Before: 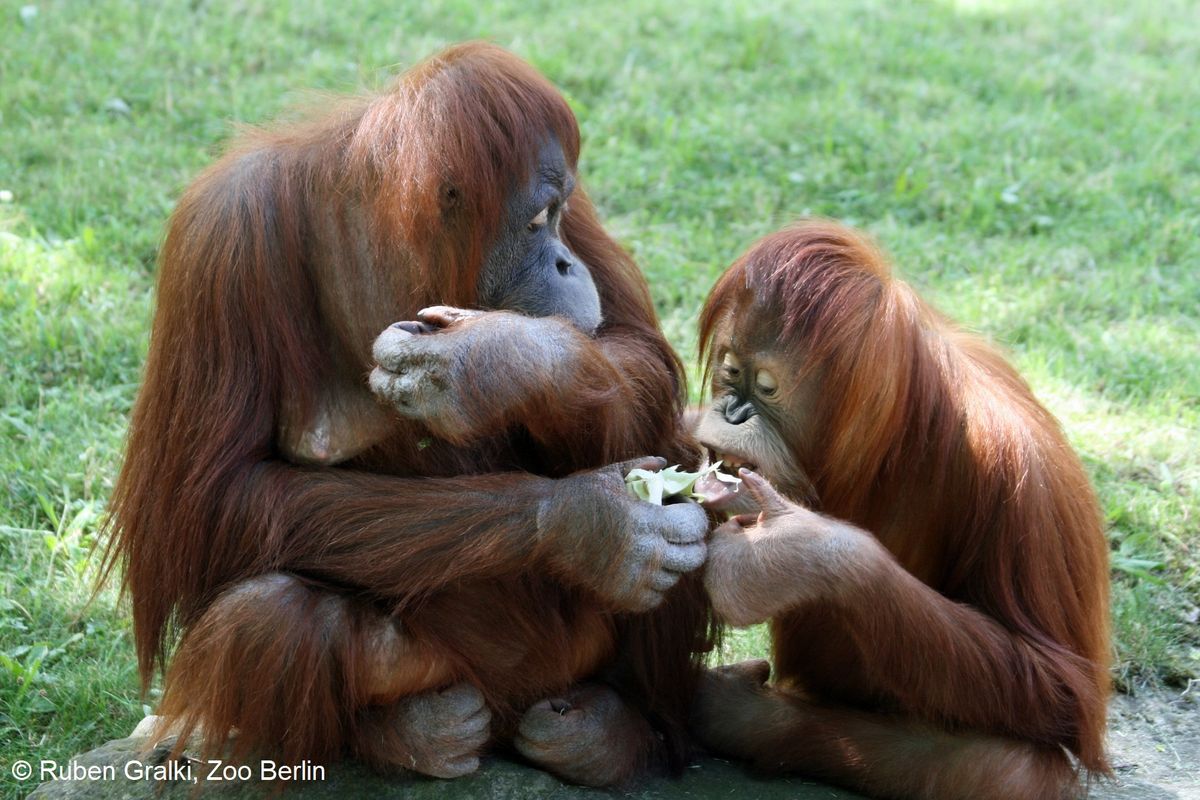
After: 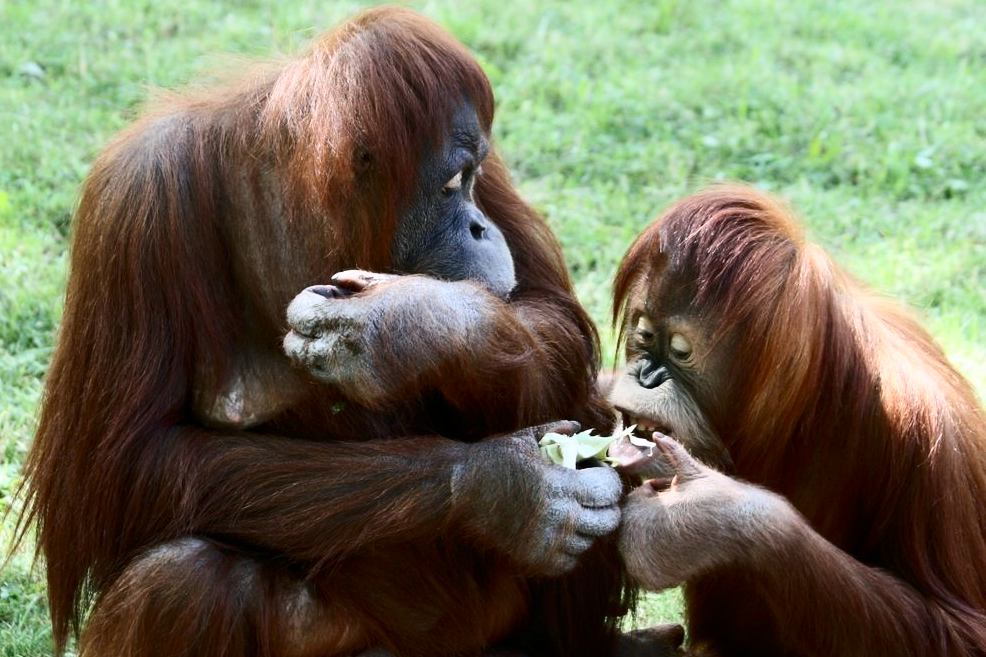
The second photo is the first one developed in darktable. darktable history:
crop and rotate: left 7.196%, top 4.574%, right 10.605%, bottom 13.178%
contrast brightness saturation: contrast 0.28
